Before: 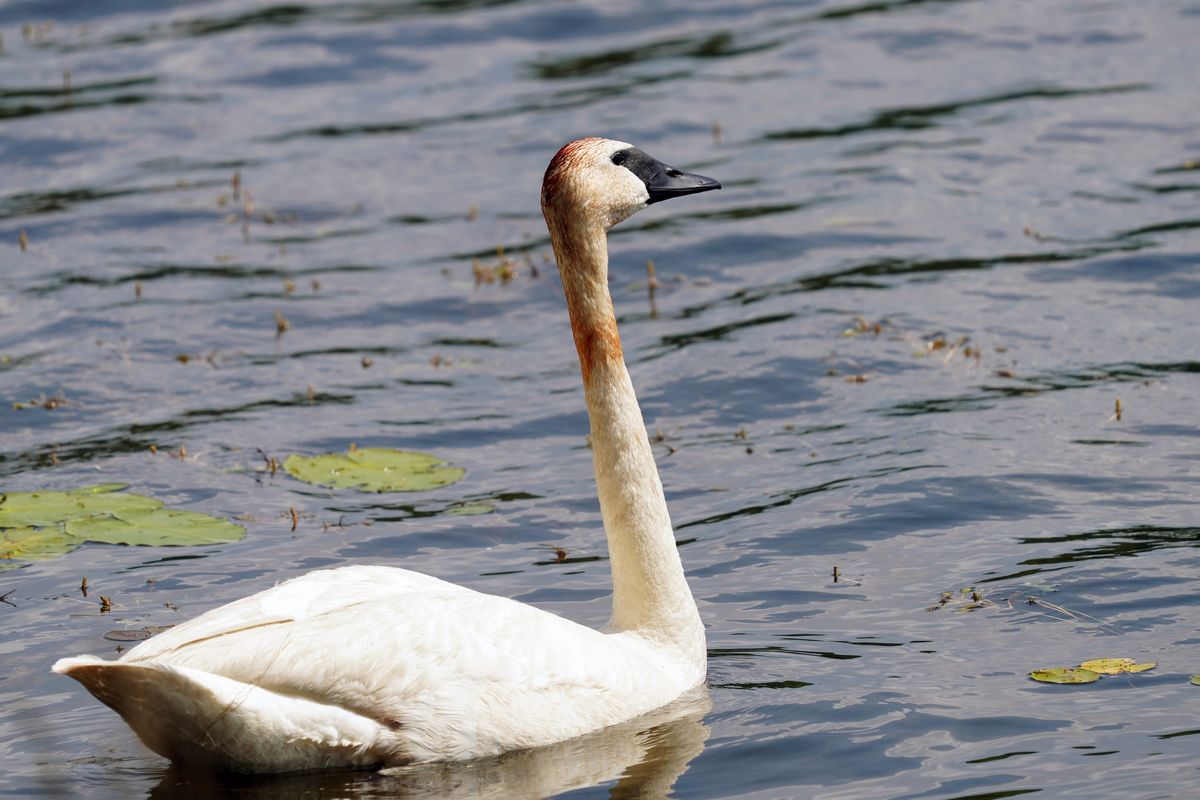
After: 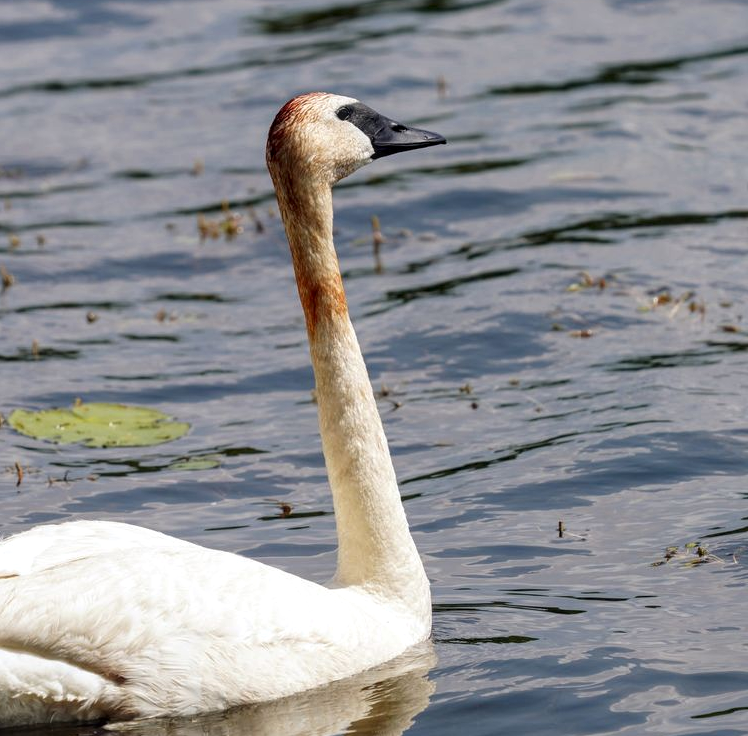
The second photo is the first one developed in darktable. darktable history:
local contrast: on, module defaults
crop and rotate: left 22.918%, top 5.629%, right 14.711%, bottom 2.247%
